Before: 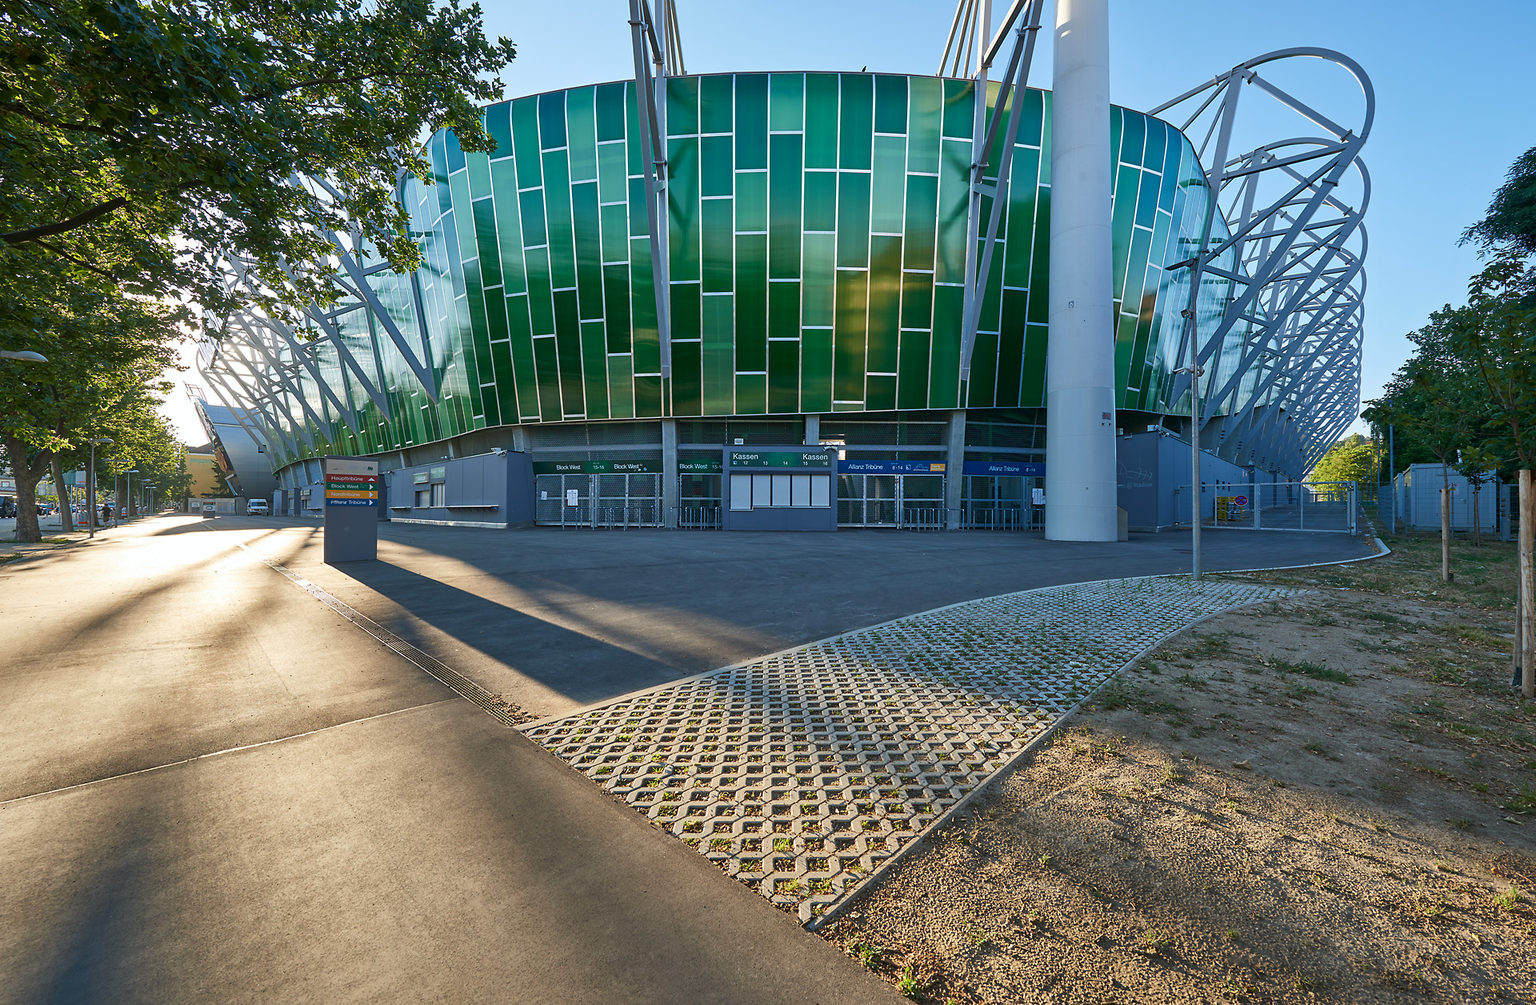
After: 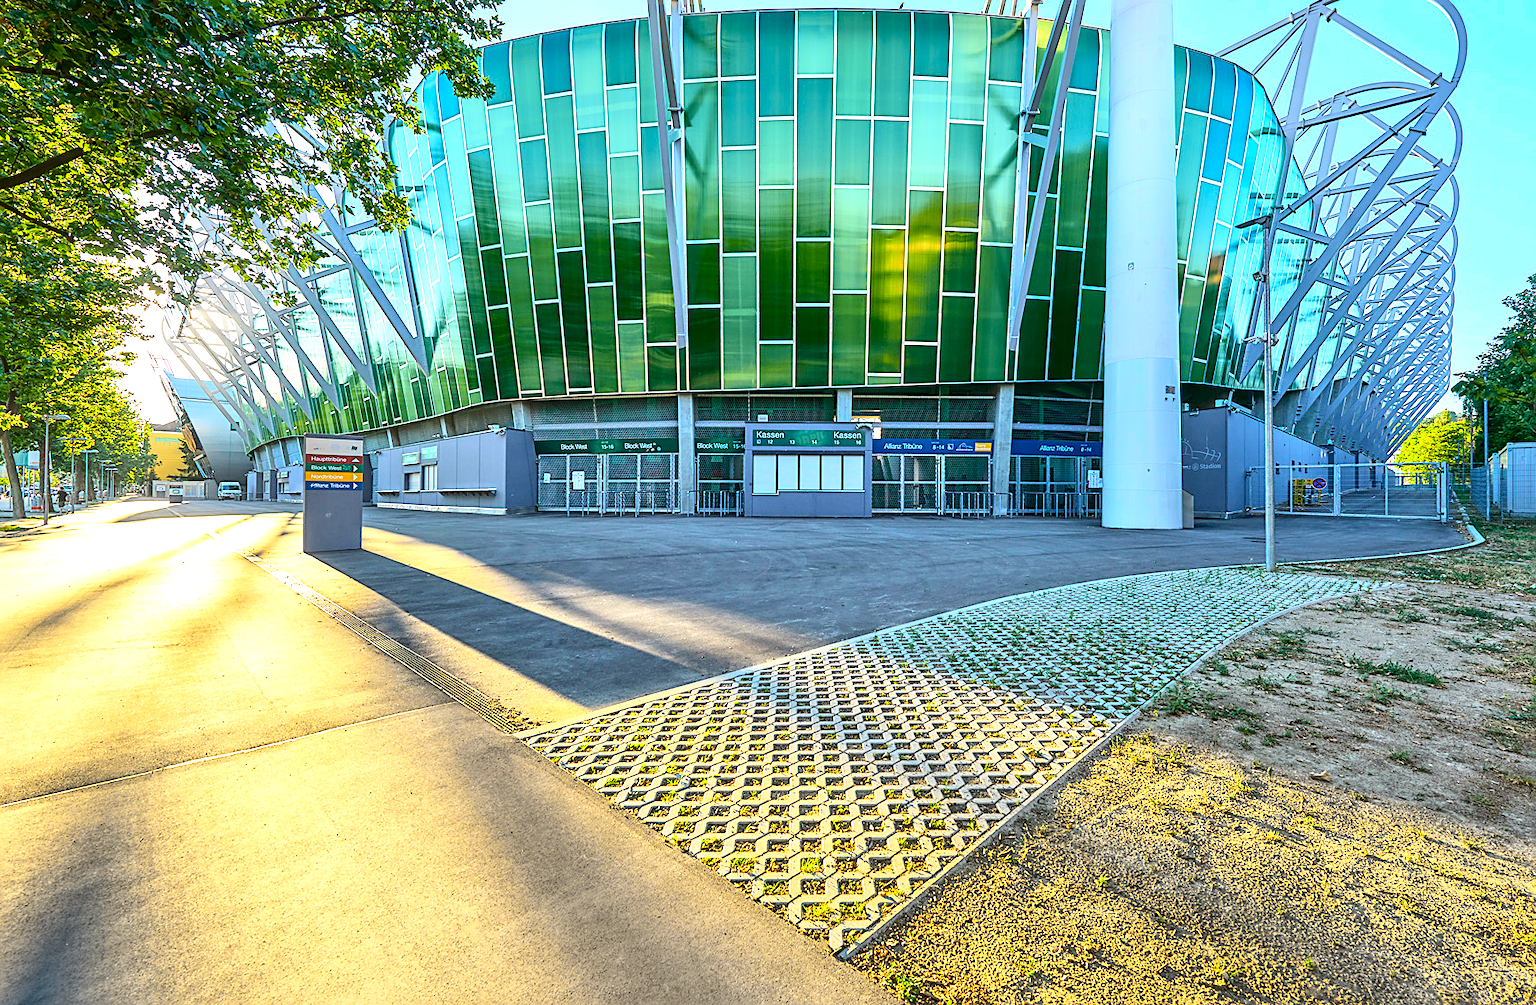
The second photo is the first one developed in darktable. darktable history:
crop: left 3.305%, top 6.436%, right 6.389%, bottom 3.258%
sharpen: on, module defaults
local contrast: detail 130%
exposure: black level correction 0, exposure 0.95 EV, compensate exposure bias true, compensate highlight preservation false
tone curve: curves: ch0 [(0, 0) (0.104, 0.068) (0.236, 0.227) (0.46, 0.576) (0.657, 0.796) (0.861, 0.932) (1, 0.981)]; ch1 [(0, 0) (0.353, 0.344) (0.434, 0.382) (0.479, 0.476) (0.502, 0.504) (0.544, 0.534) (0.57, 0.57) (0.586, 0.603) (0.618, 0.631) (0.657, 0.679) (1, 1)]; ch2 [(0, 0) (0.34, 0.314) (0.434, 0.43) (0.5, 0.511) (0.528, 0.545) (0.557, 0.573) (0.573, 0.618) (0.628, 0.751) (1, 1)], color space Lab, independent channels, preserve colors none
